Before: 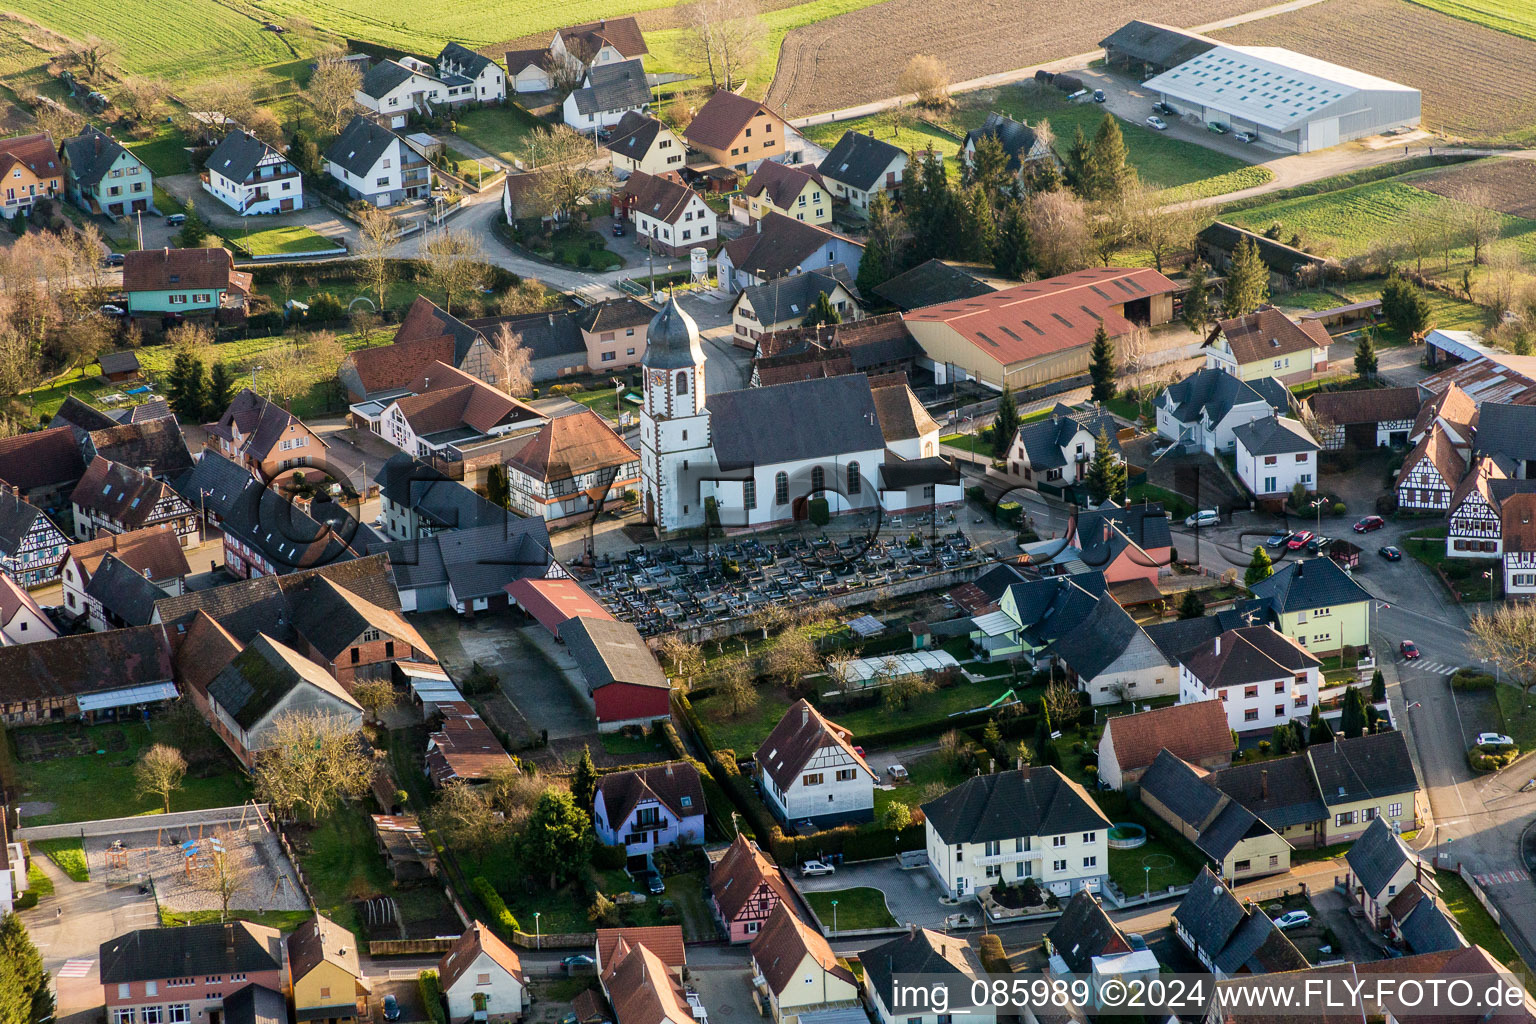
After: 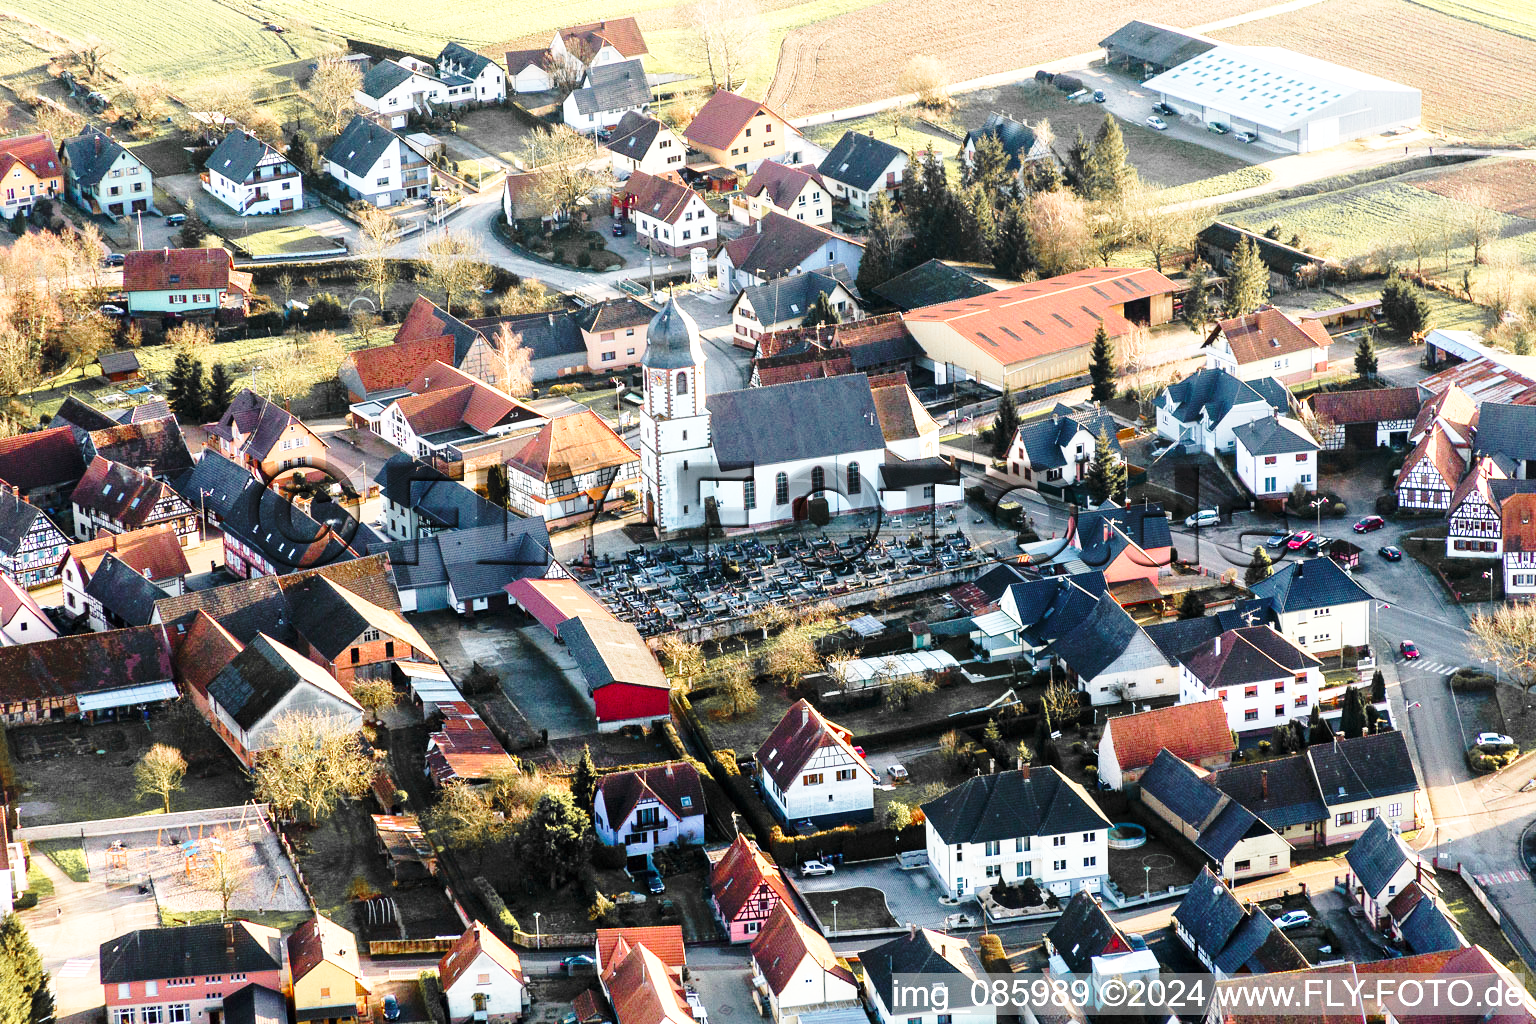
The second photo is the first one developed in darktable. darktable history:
base curve: curves: ch0 [(0, 0) (0.036, 0.037) (0.121, 0.228) (0.46, 0.76) (0.859, 0.983) (1, 1)], preserve colors none
color zones: curves: ch1 [(0, 0.679) (0.143, 0.647) (0.286, 0.261) (0.378, -0.011) (0.571, 0.396) (0.714, 0.399) (0.857, 0.406) (1, 0.679)]
exposure: exposure 0.558 EV, compensate exposure bias true, compensate highlight preservation false
